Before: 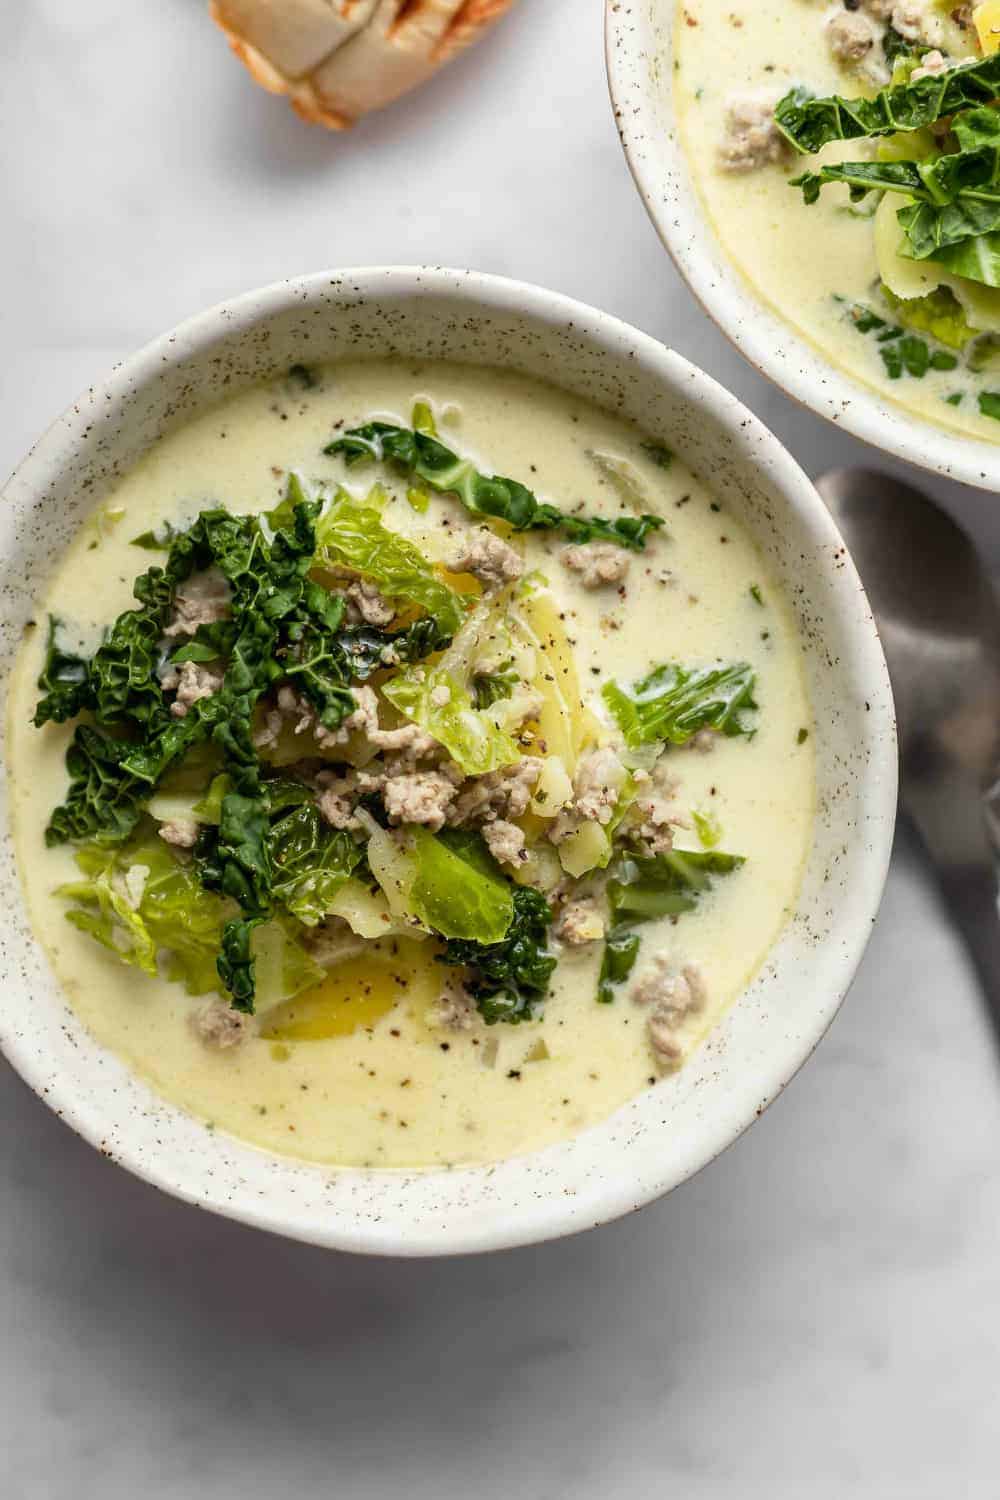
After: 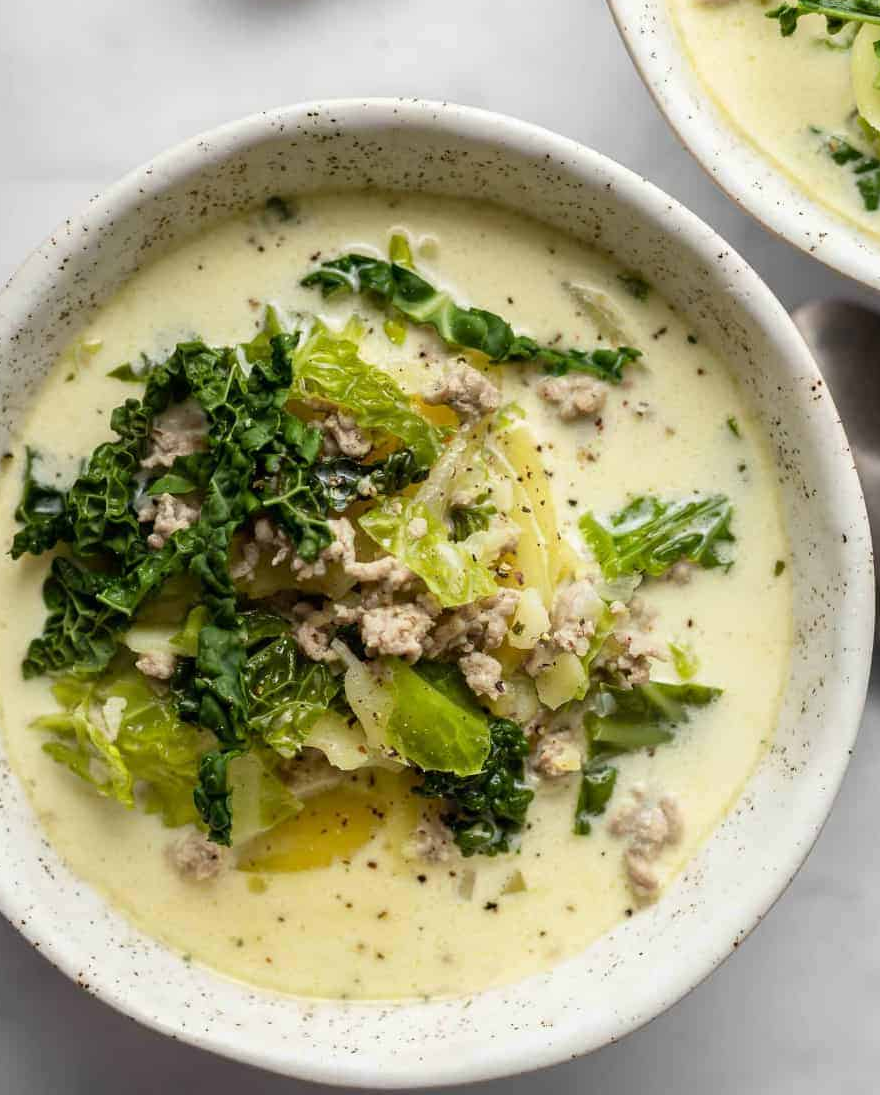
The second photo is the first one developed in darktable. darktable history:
crop and rotate: left 2.359%, top 11.262%, right 9.638%, bottom 15.708%
color zones: curves: ch0 [(0, 0.5) (0.143, 0.5) (0.286, 0.5) (0.429, 0.5) (0.571, 0.5) (0.714, 0.476) (0.857, 0.5) (1, 0.5)]; ch2 [(0, 0.5) (0.143, 0.5) (0.286, 0.5) (0.429, 0.5) (0.571, 0.5) (0.714, 0.487) (0.857, 0.5) (1, 0.5)]
